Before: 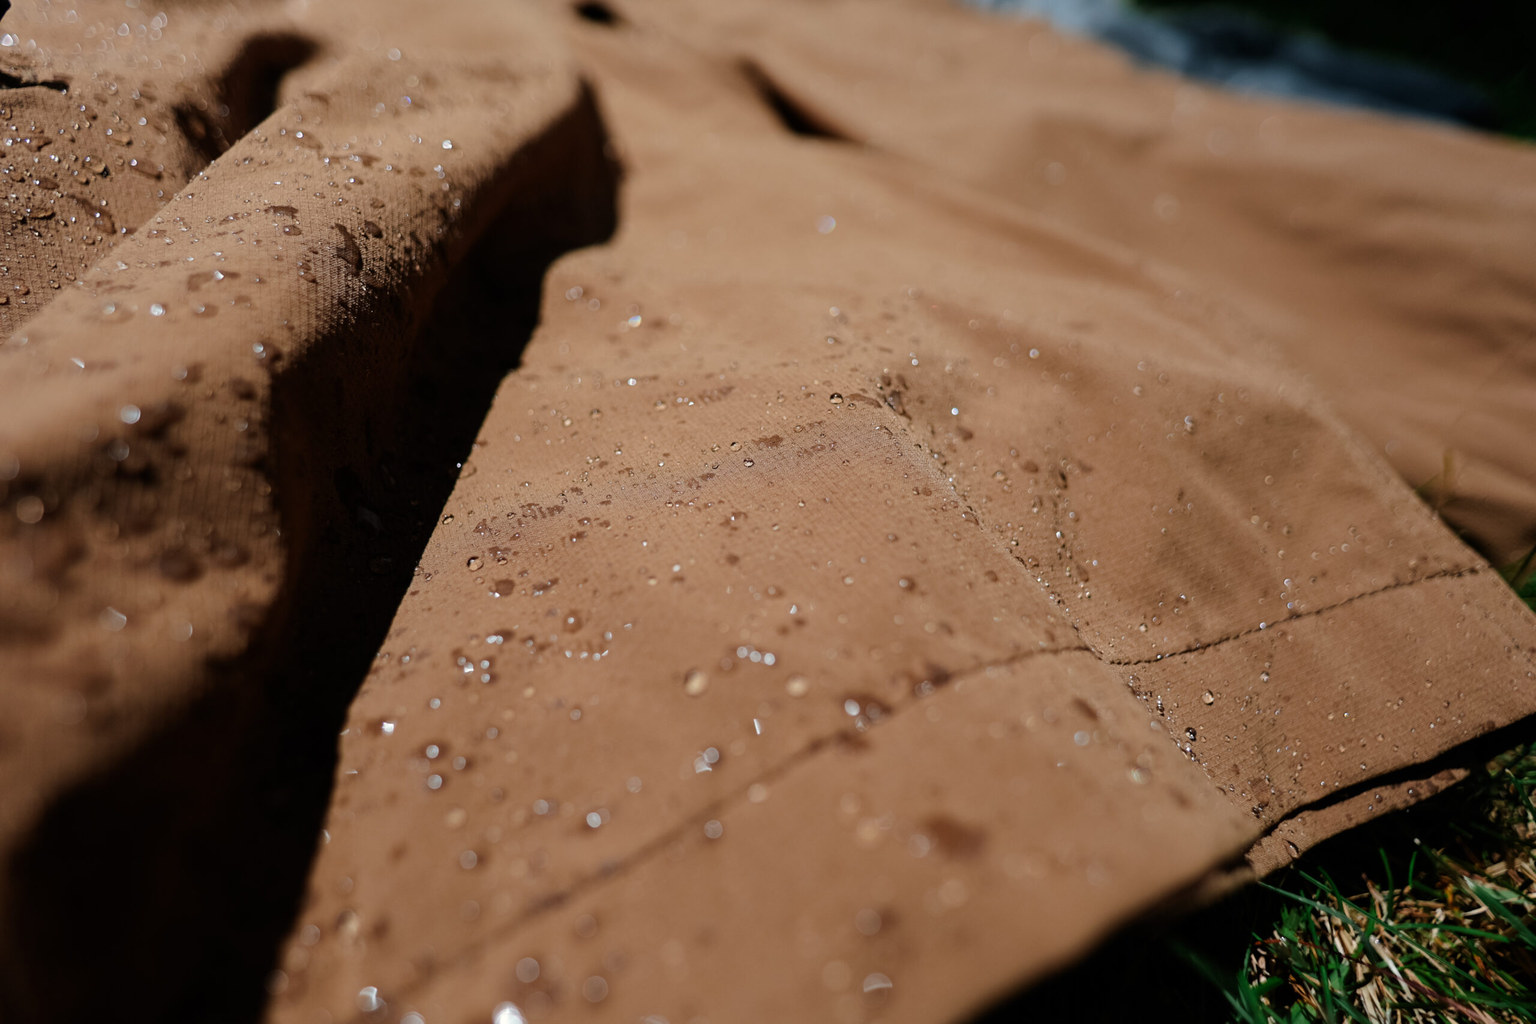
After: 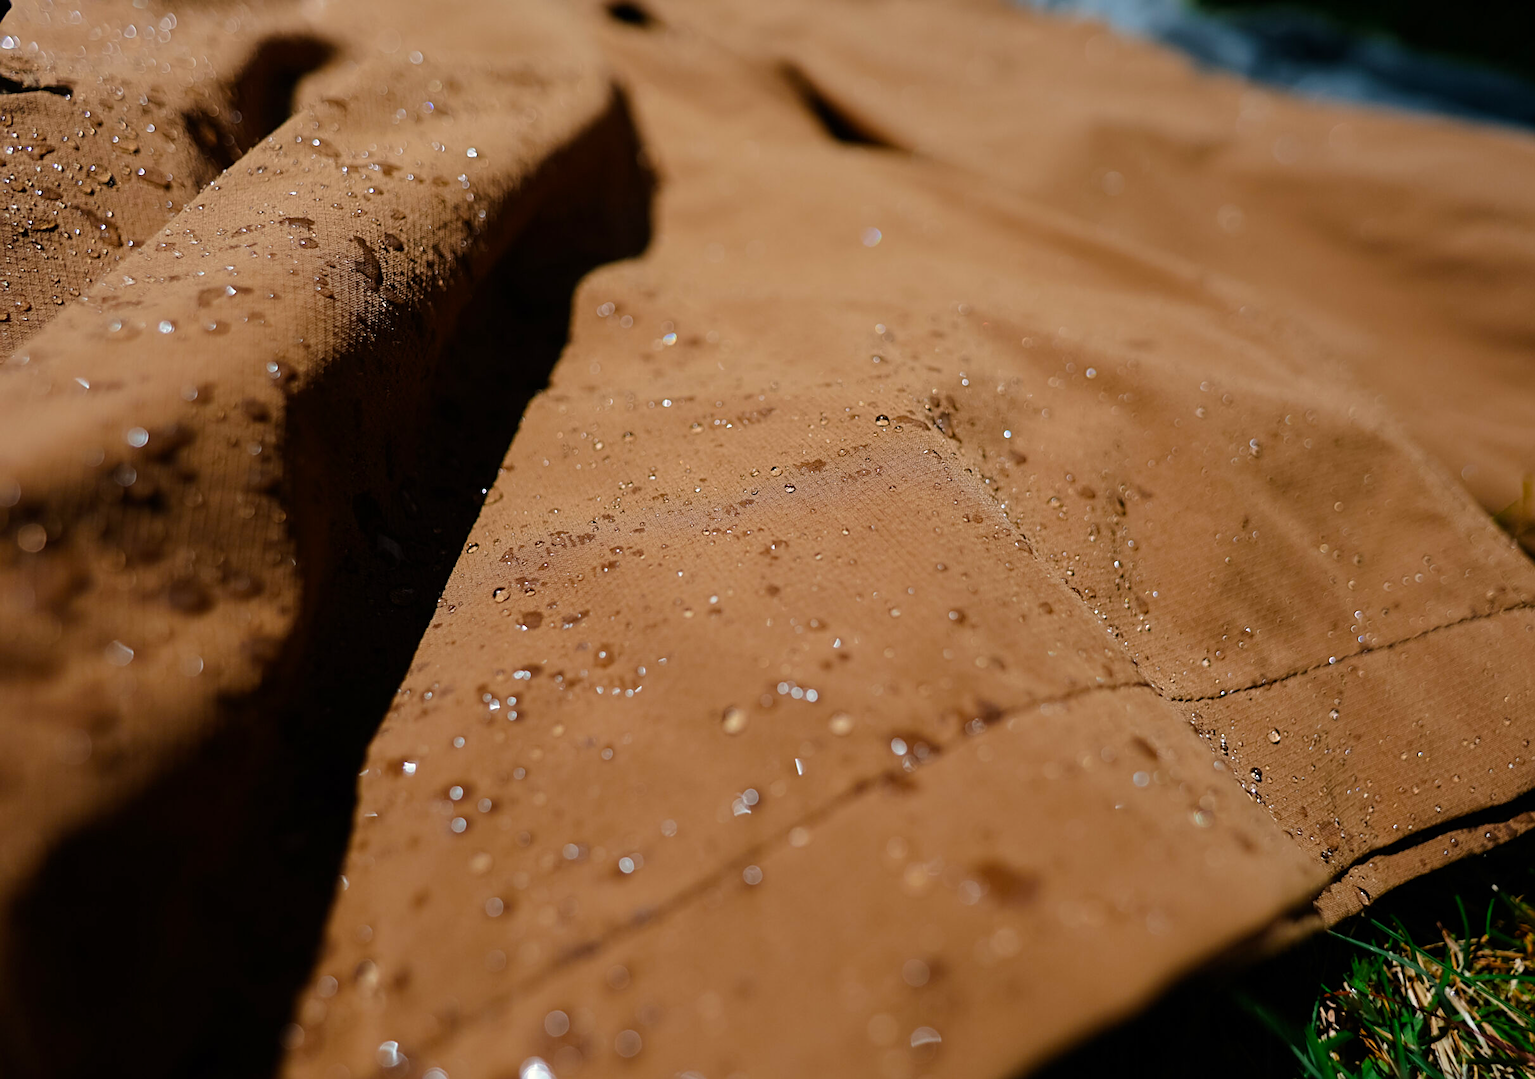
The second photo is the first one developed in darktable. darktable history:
color balance rgb: perceptual saturation grading › global saturation 25%, global vibrance 20%
sharpen: on, module defaults
crop and rotate: right 5.167%
